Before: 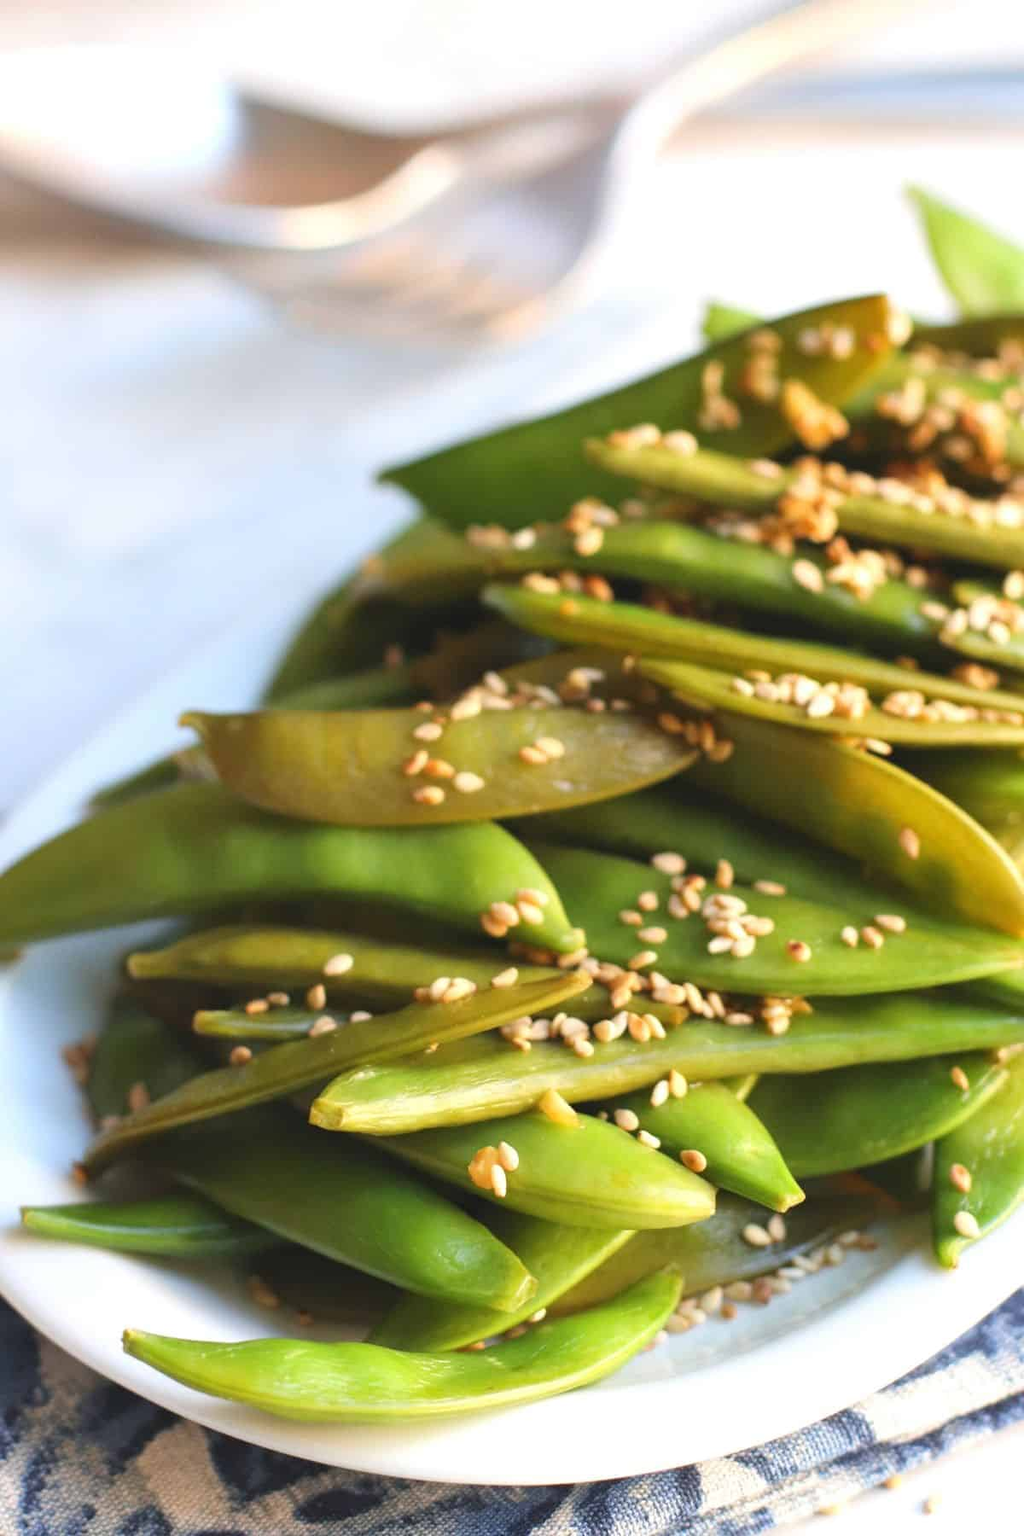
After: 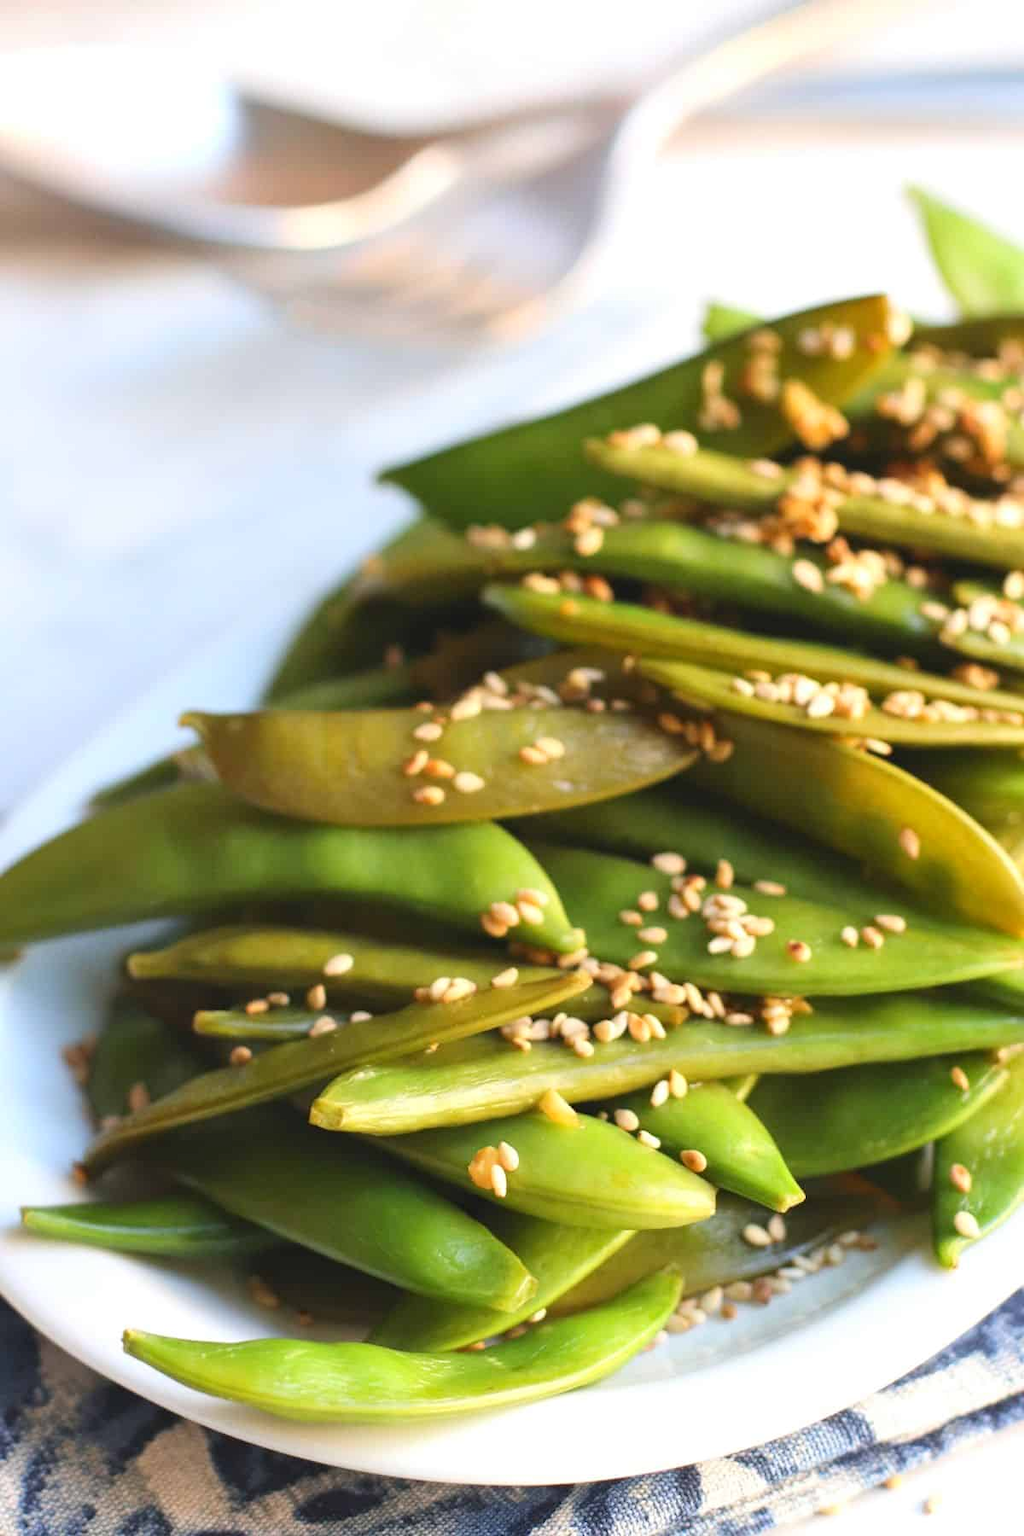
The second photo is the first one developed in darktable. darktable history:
contrast brightness saturation: contrast 0.084, saturation 0.024
